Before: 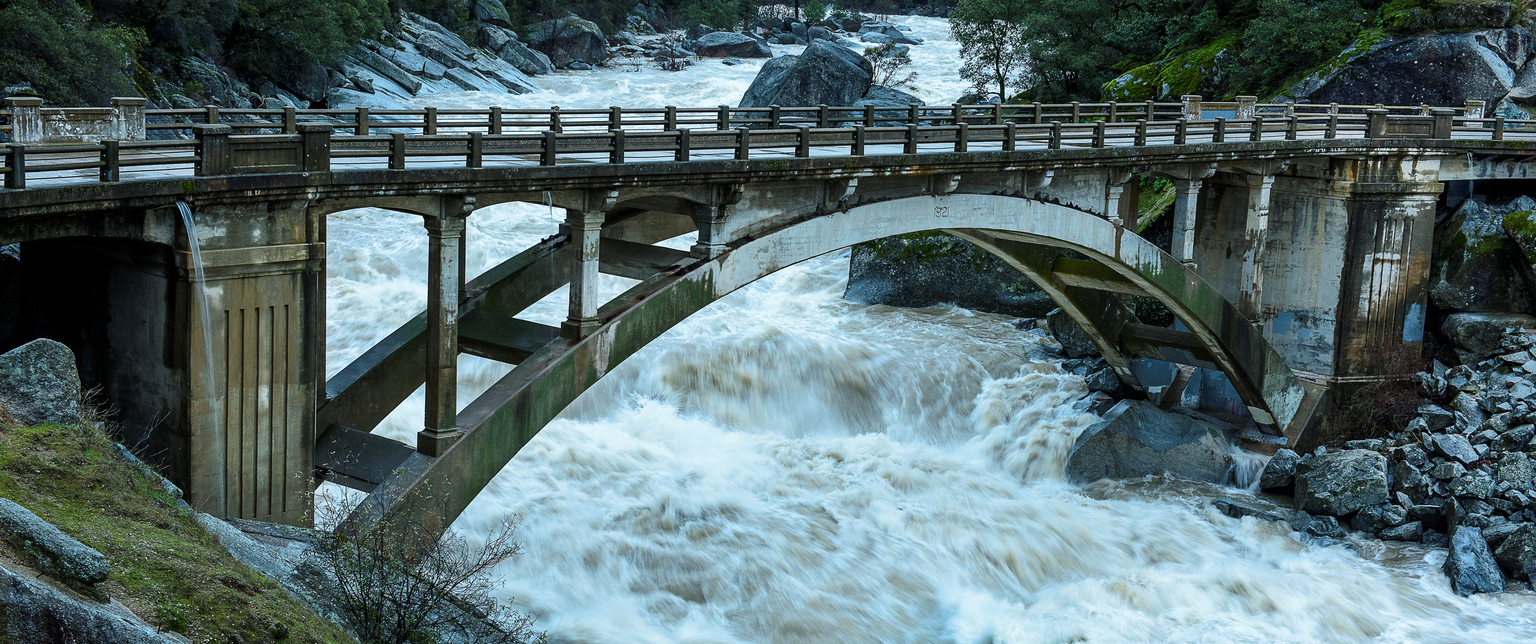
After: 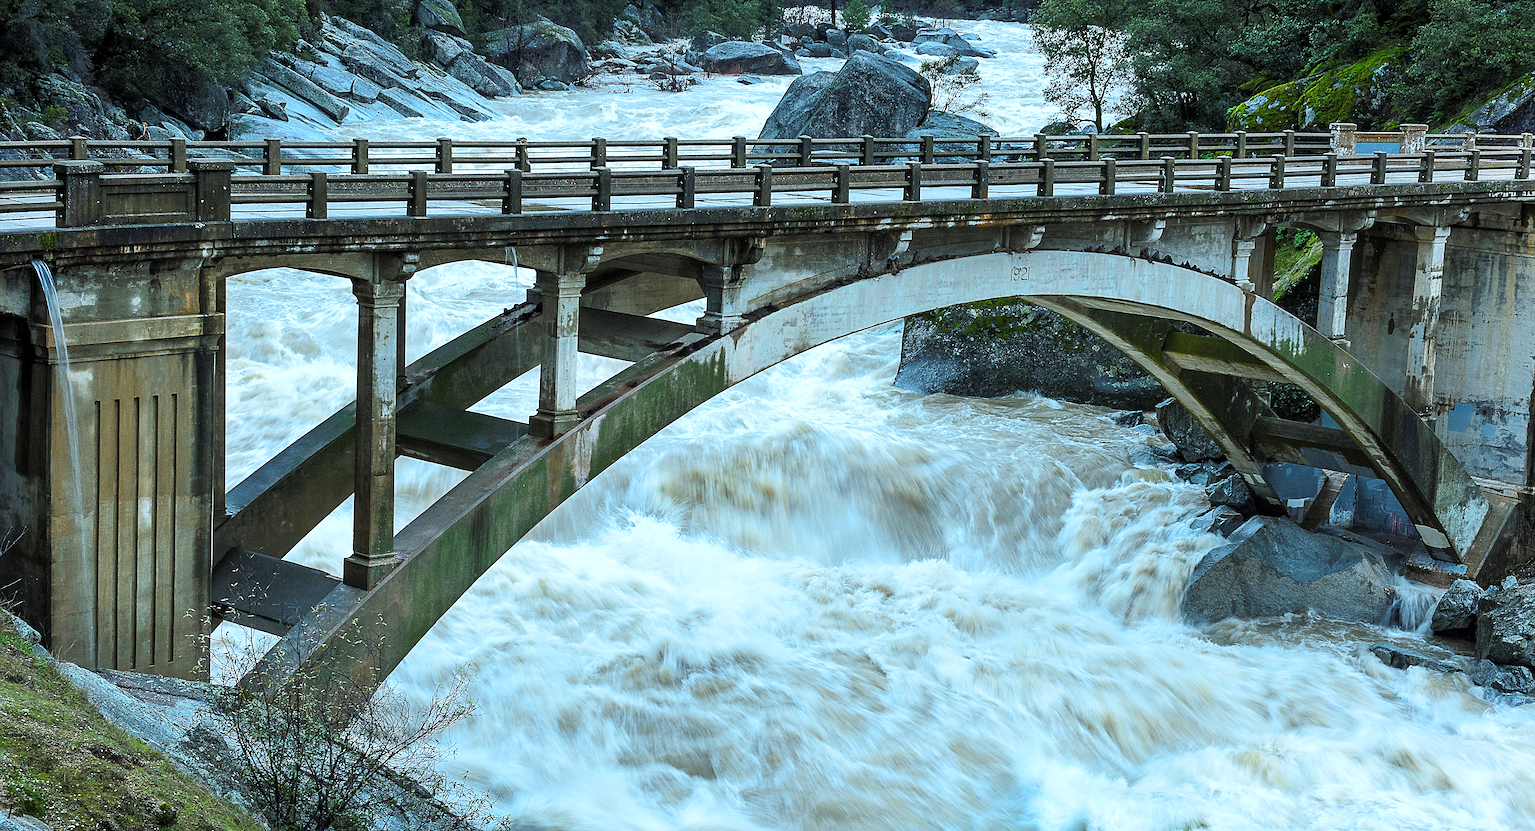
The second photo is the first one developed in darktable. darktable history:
contrast brightness saturation: brightness 0.13
crop: left 9.88%, right 12.664%
color balance: contrast 6.48%, output saturation 113.3%
sharpen: on, module defaults
